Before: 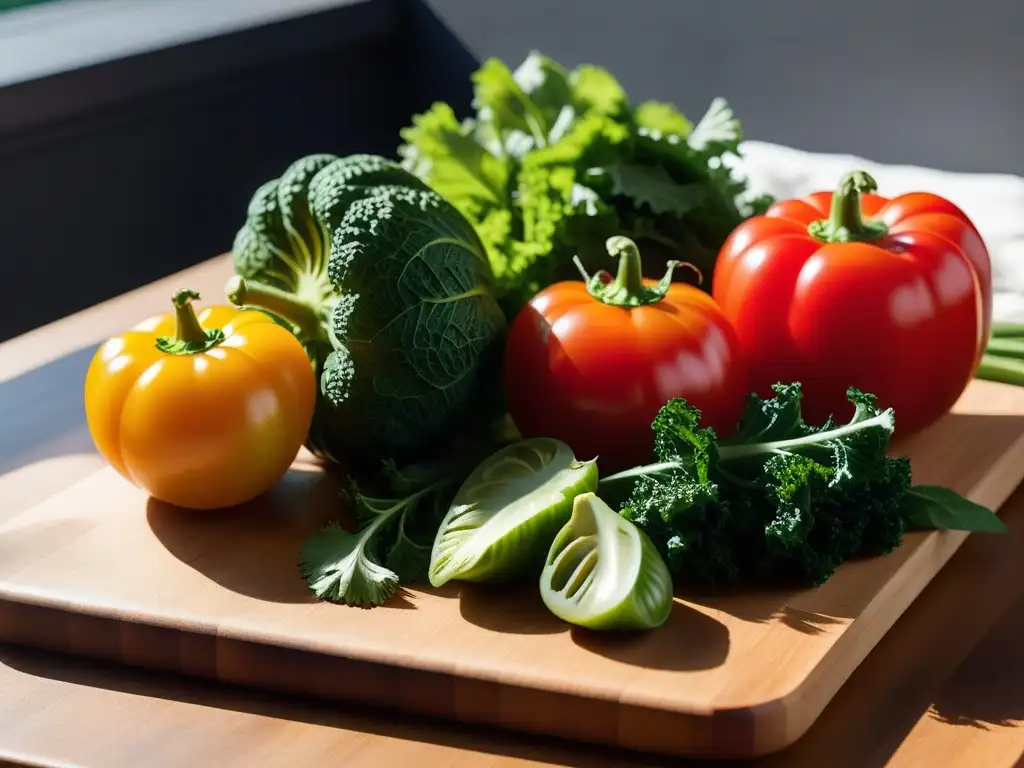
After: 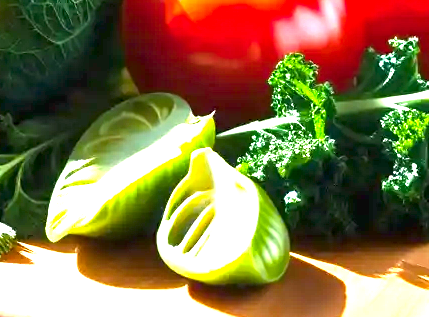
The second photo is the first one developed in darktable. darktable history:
crop: left 37.474%, top 45.033%, right 20.628%, bottom 13.571%
color balance rgb: perceptual saturation grading › global saturation 19.402%, global vibrance 14.489%
local contrast: highlights 107%, shadows 99%, detail 120%, midtone range 0.2
exposure: black level correction 0, exposure 2.388 EV, compensate highlight preservation false
